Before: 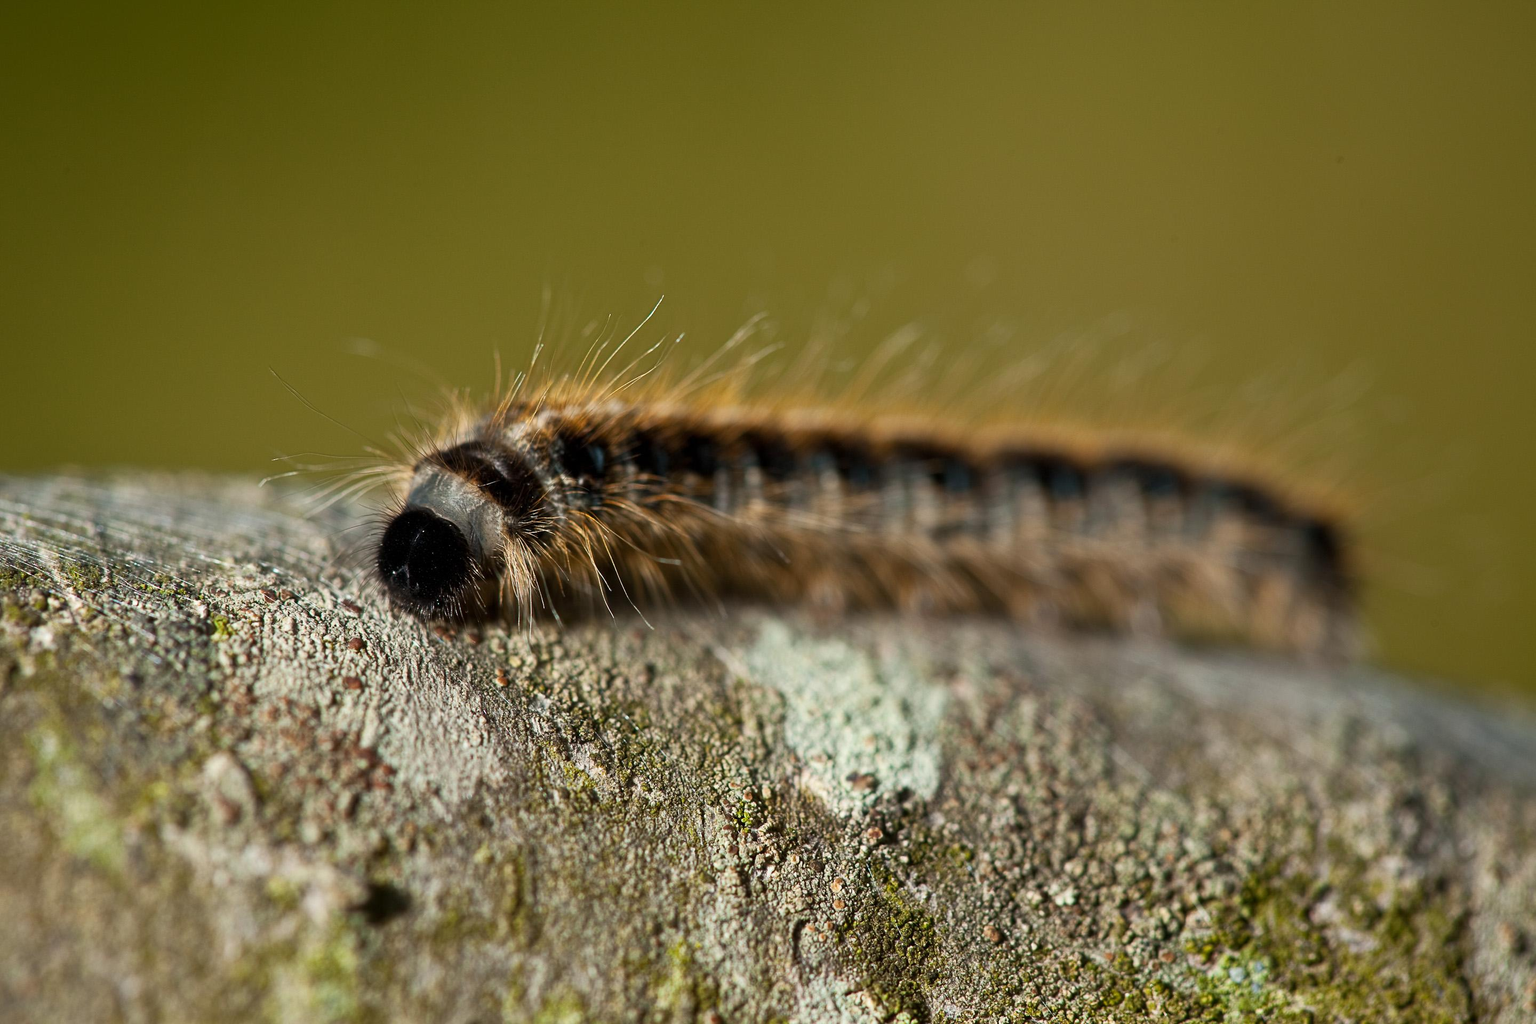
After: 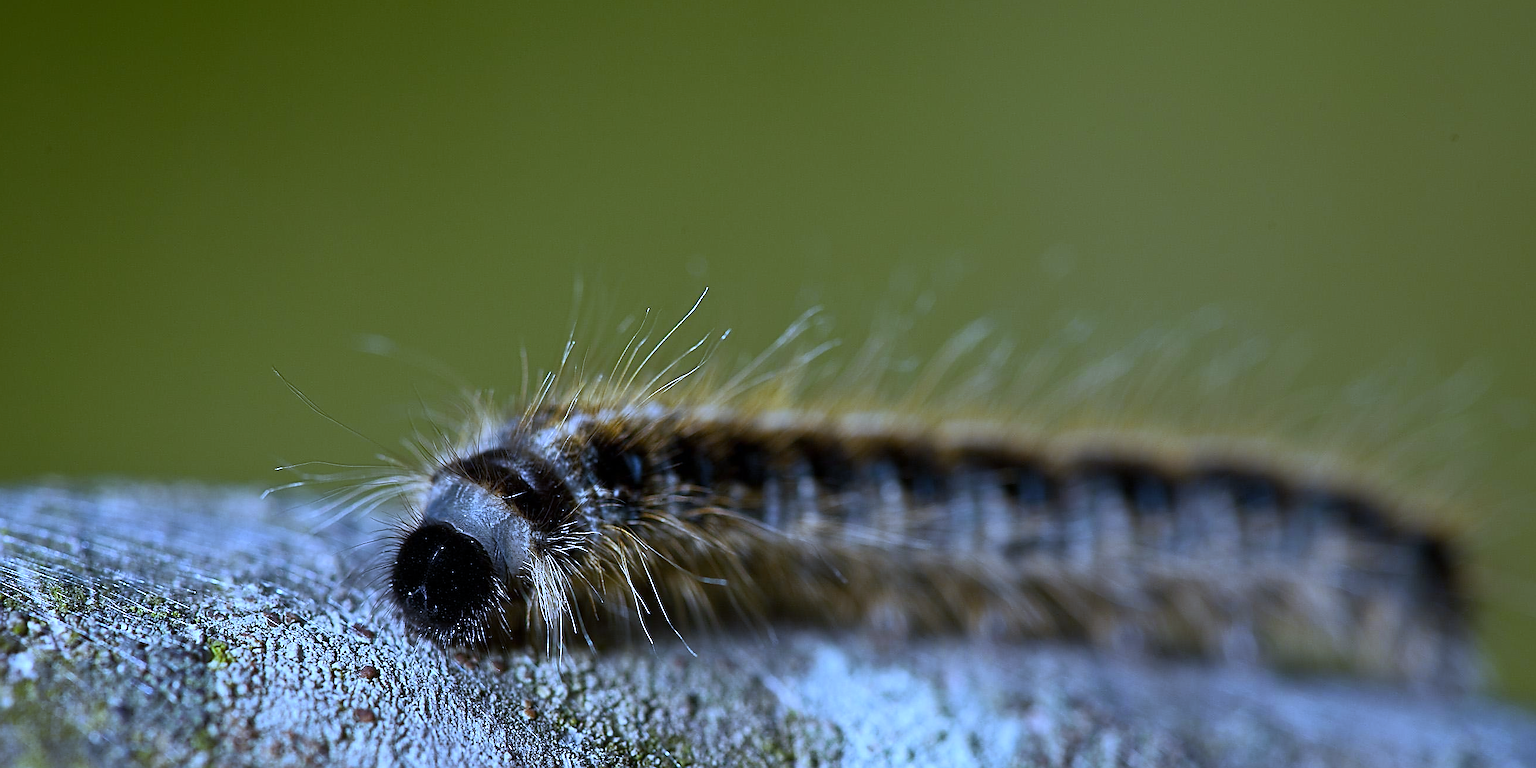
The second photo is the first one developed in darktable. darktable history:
white balance: red 0.766, blue 1.537
sharpen: radius 1.4, amount 1.25, threshold 0.7
crop: left 1.509%, top 3.452%, right 7.696%, bottom 28.452%
